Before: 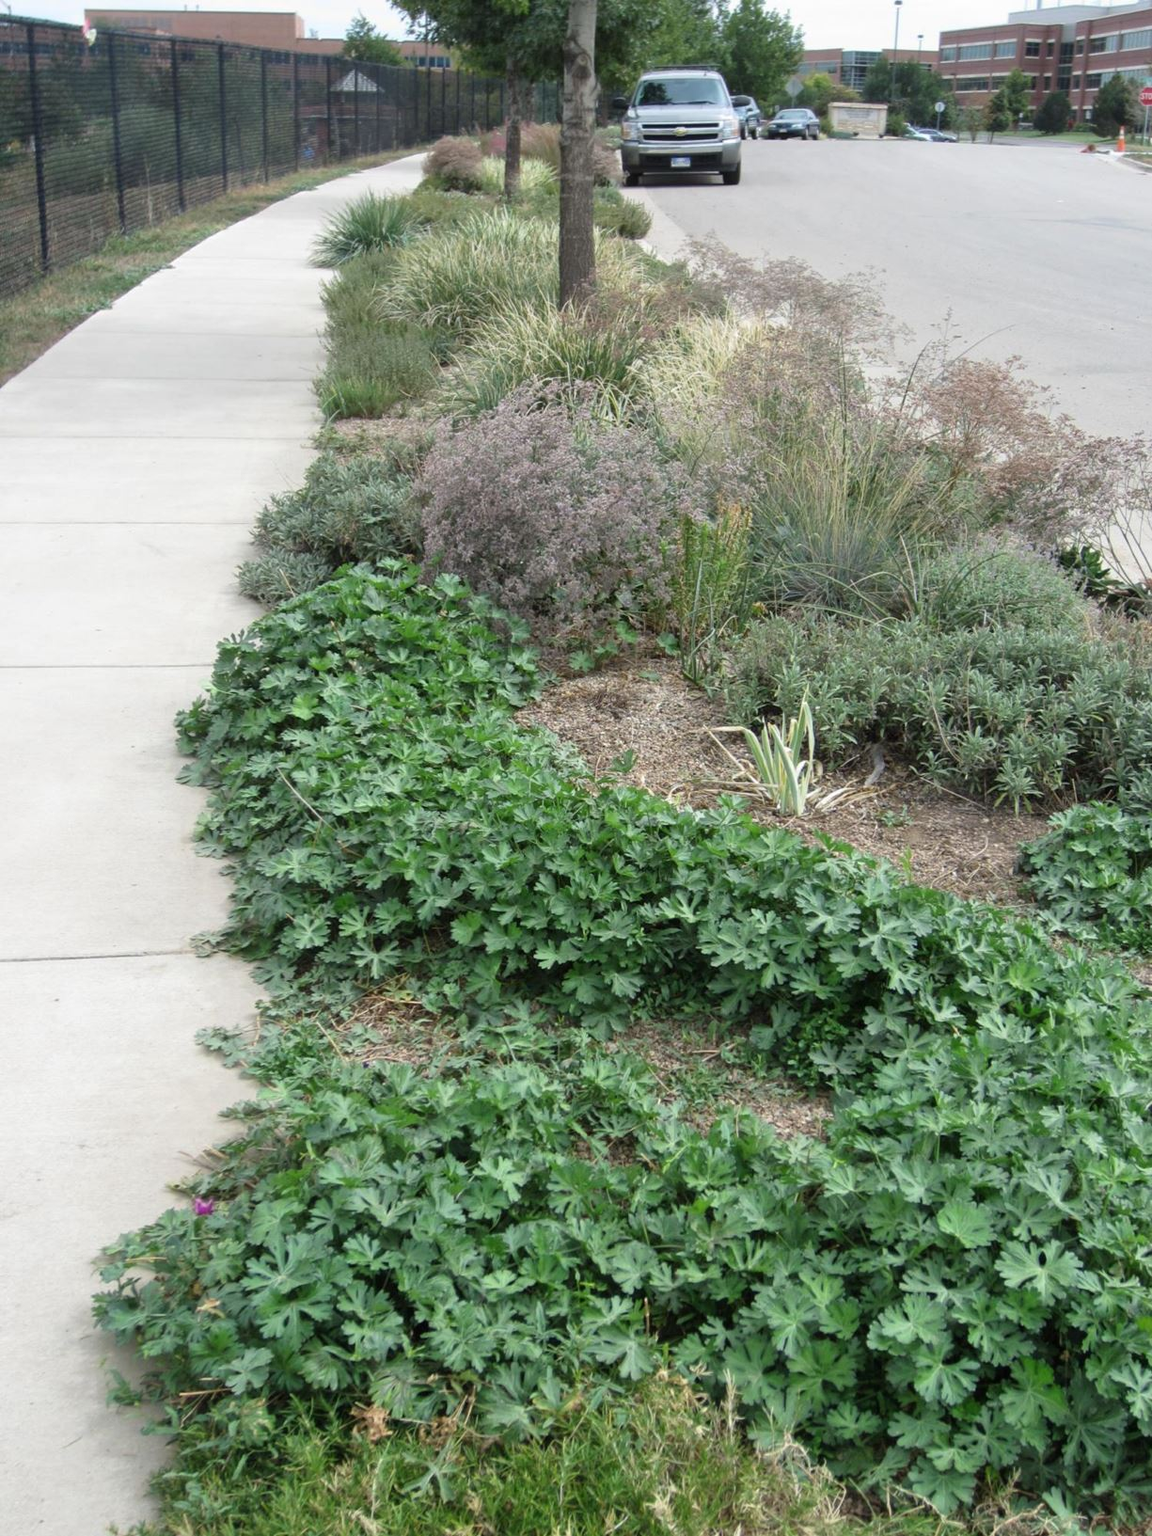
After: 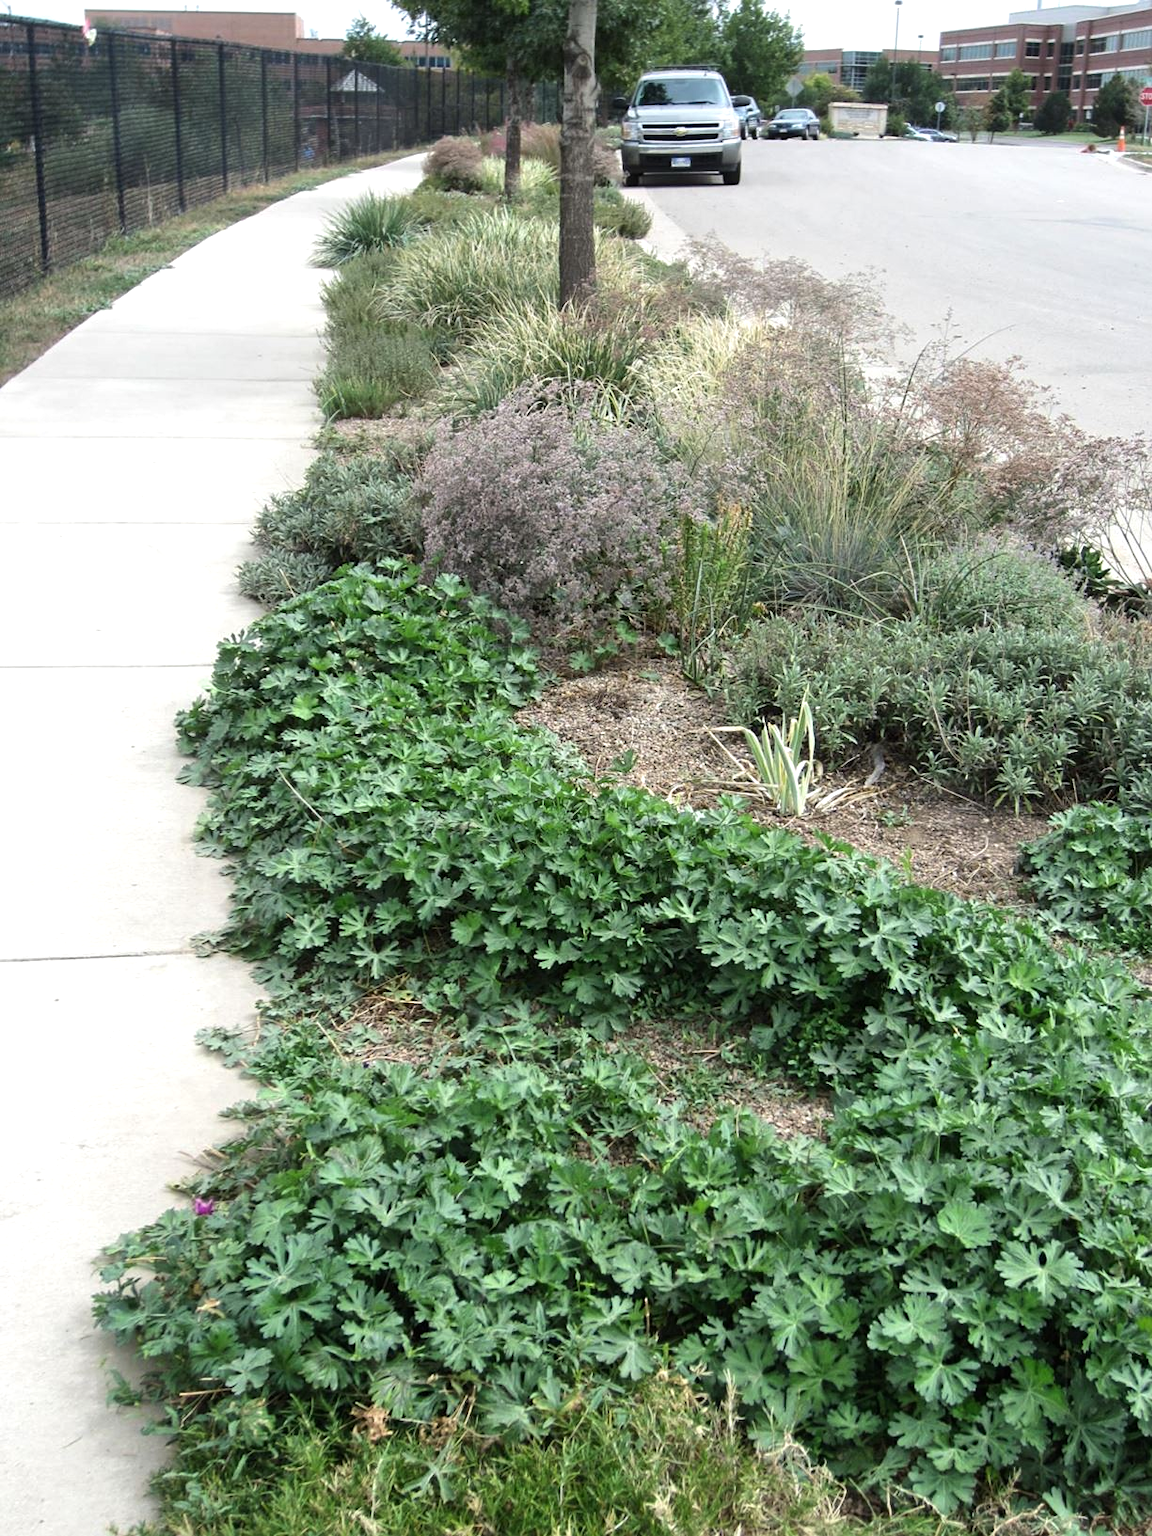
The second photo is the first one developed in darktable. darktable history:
tone equalizer: -8 EV -0.417 EV, -7 EV -0.389 EV, -6 EV -0.333 EV, -5 EV -0.222 EV, -3 EV 0.222 EV, -2 EV 0.333 EV, -1 EV 0.389 EV, +0 EV 0.417 EV, edges refinement/feathering 500, mask exposure compensation -1.57 EV, preserve details no
sharpen: amount 0.2
